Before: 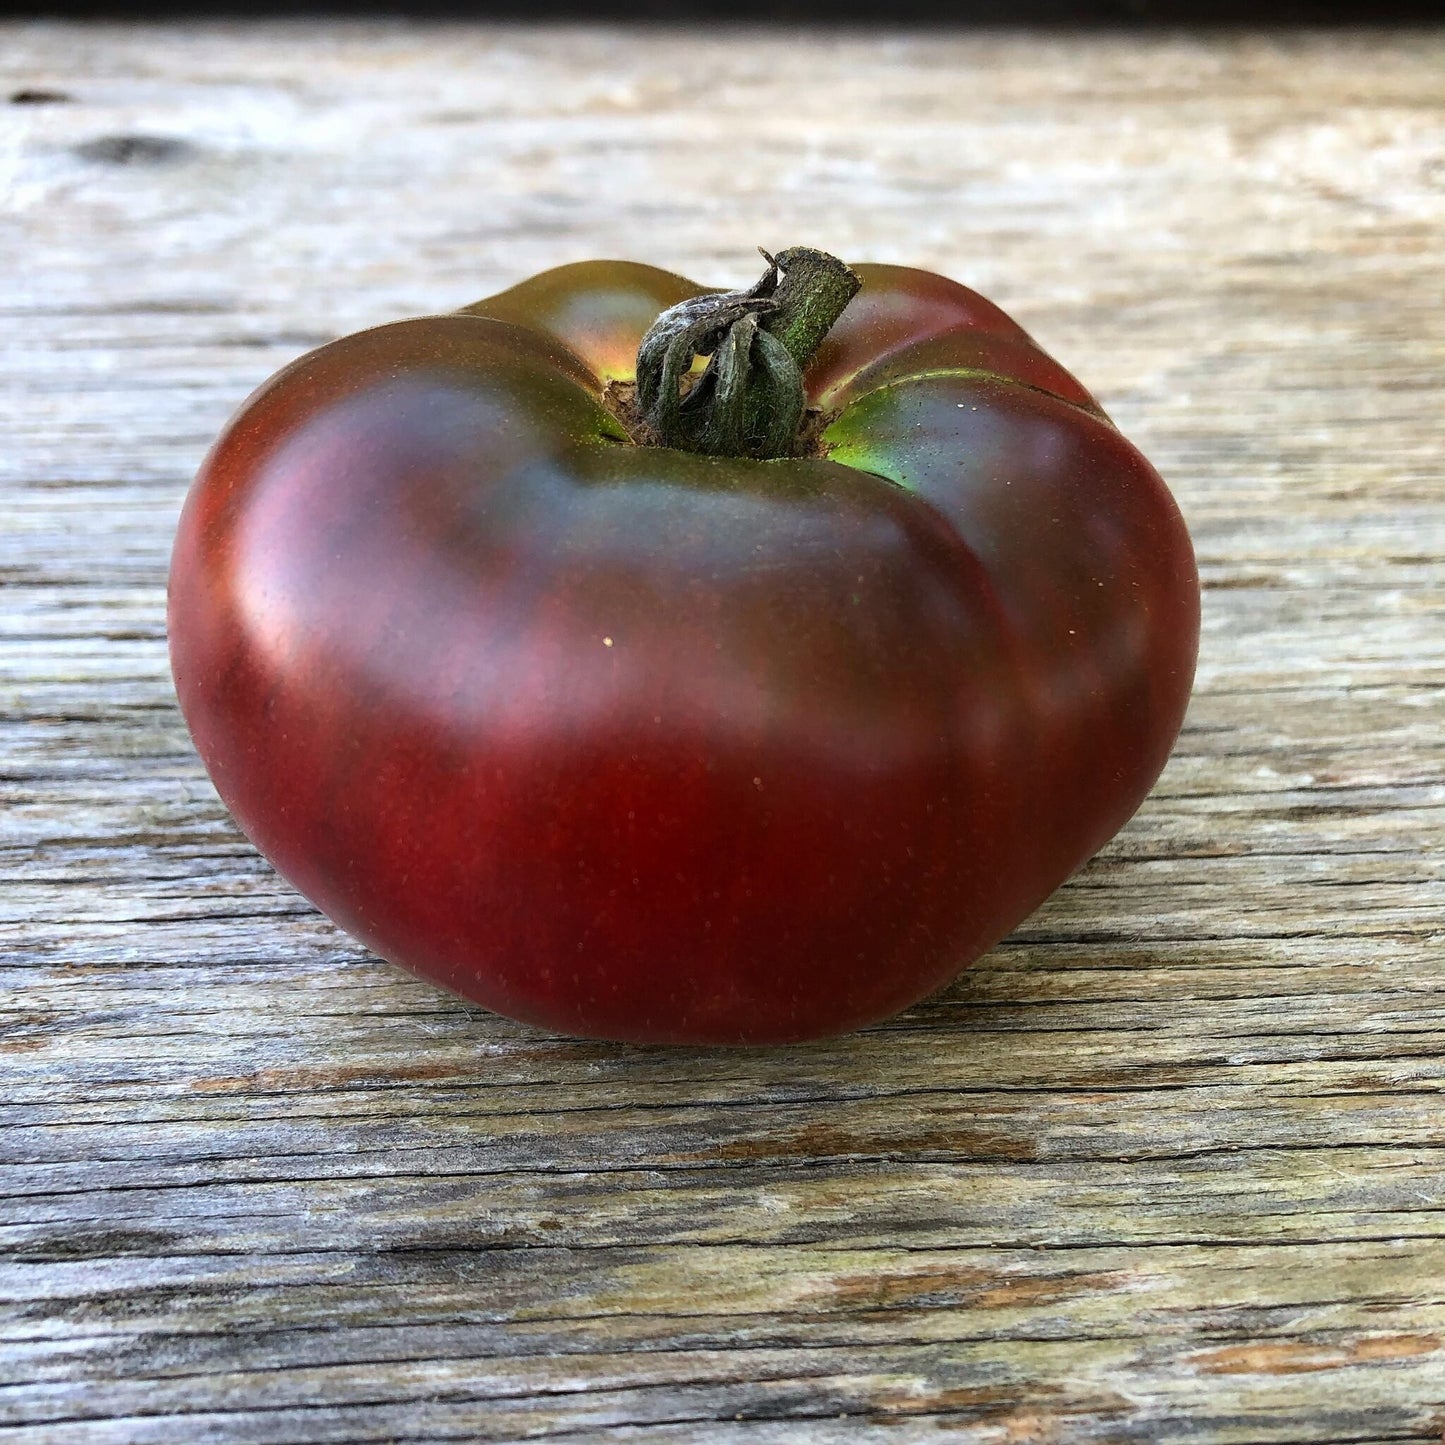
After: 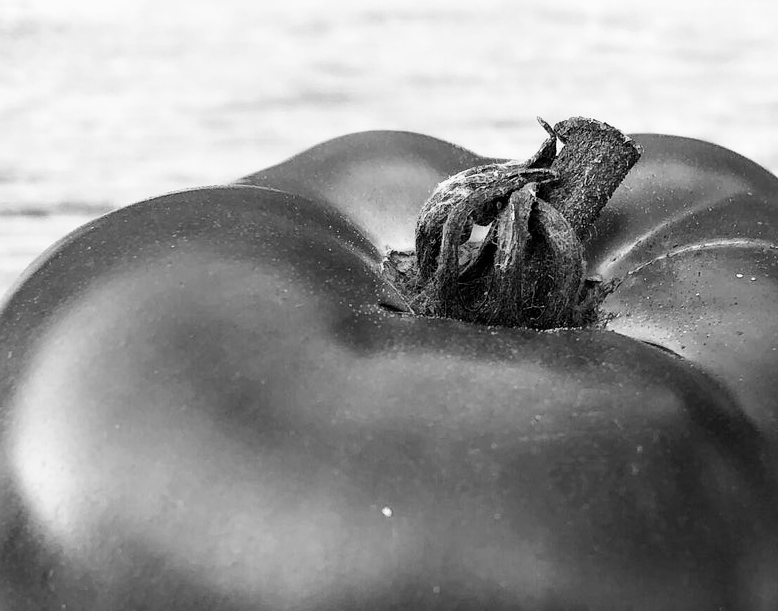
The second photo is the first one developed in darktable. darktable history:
crop: left 15.306%, top 9.065%, right 30.789%, bottom 48.638%
base curve: curves: ch0 [(0, 0) (0.005, 0.002) (0.15, 0.3) (0.4, 0.7) (0.75, 0.95) (1, 1)], preserve colors none
velvia: on, module defaults
exposure: exposure -0.293 EV, compensate highlight preservation false
monochrome: a 32, b 64, size 2.3, highlights 1
